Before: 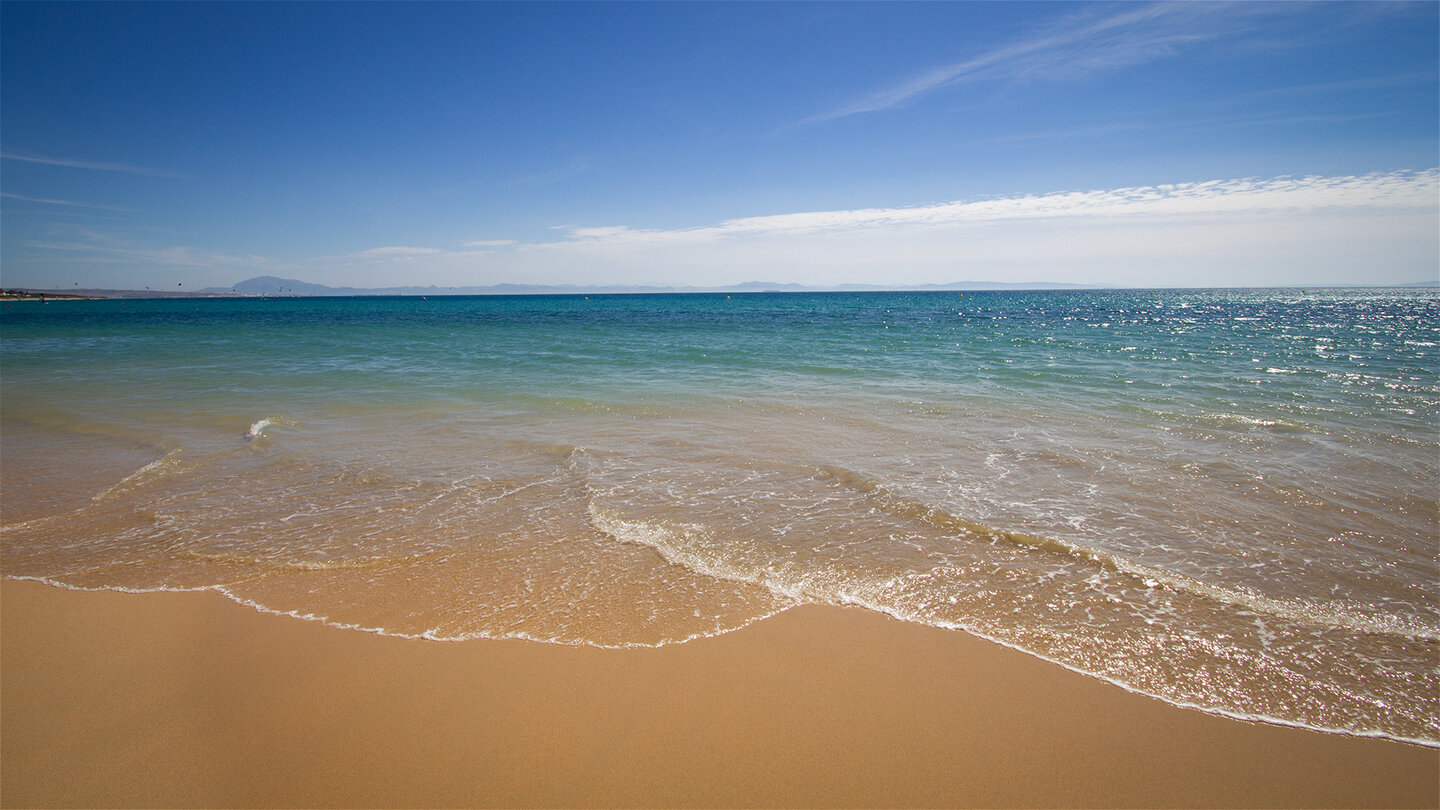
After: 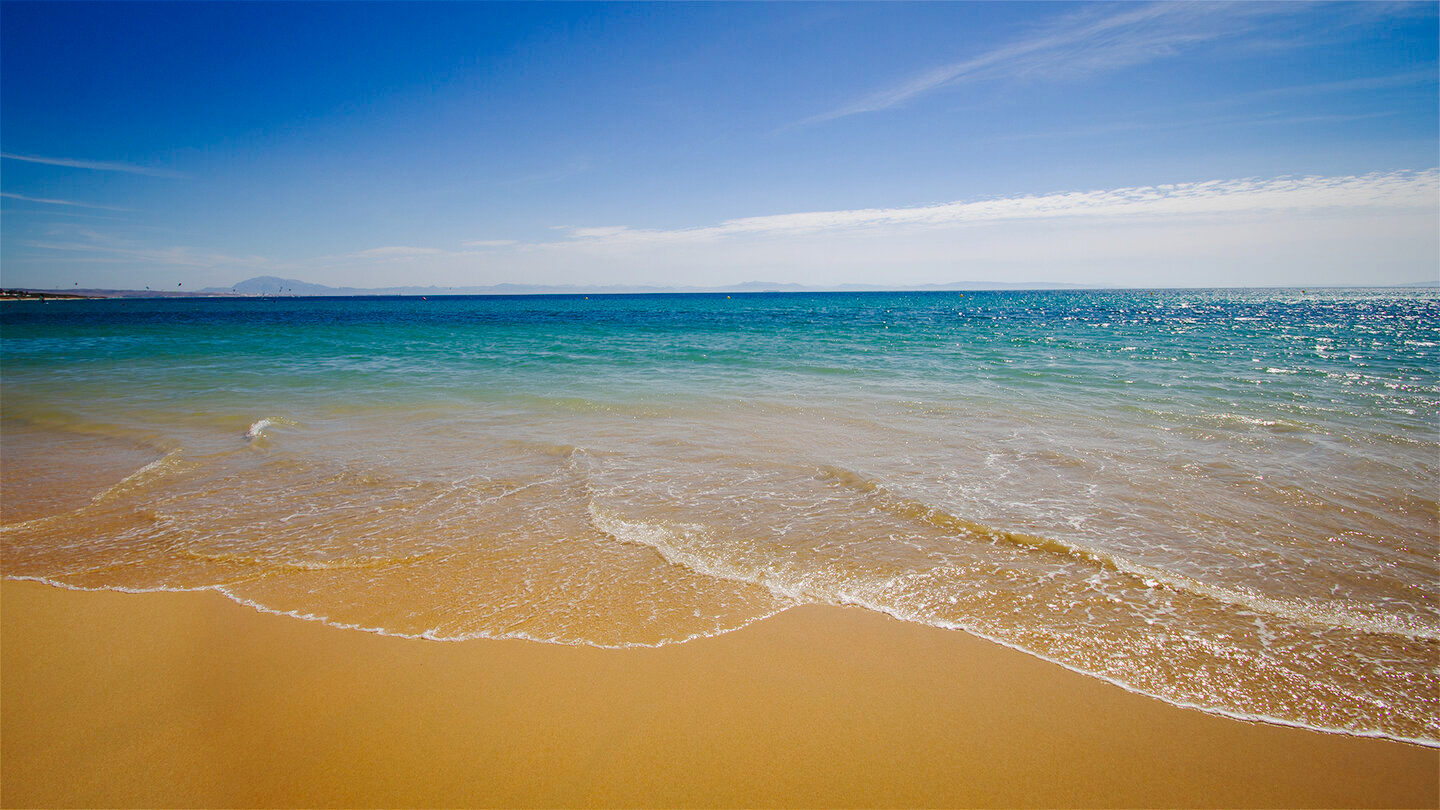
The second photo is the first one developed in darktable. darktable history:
contrast brightness saturation: contrast 0.043, saturation 0.156
tone curve: curves: ch0 [(0, 0) (0.058, 0.022) (0.265, 0.208) (0.41, 0.417) (0.485, 0.524) (0.638, 0.673) (0.845, 0.828) (0.994, 0.964)]; ch1 [(0, 0) (0.136, 0.146) (0.317, 0.34) (0.382, 0.408) (0.469, 0.482) (0.498, 0.497) (0.557, 0.573) (0.644, 0.643) (0.725, 0.765) (1, 1)]; ch2 [(0, 0) (0.352, 0.403) (0.45, 0.469) (0.502, 0.504) (0.54, 0.524) (0.592, 0.566) (0.638, 0.599) (1, 1)], preserve colors none
